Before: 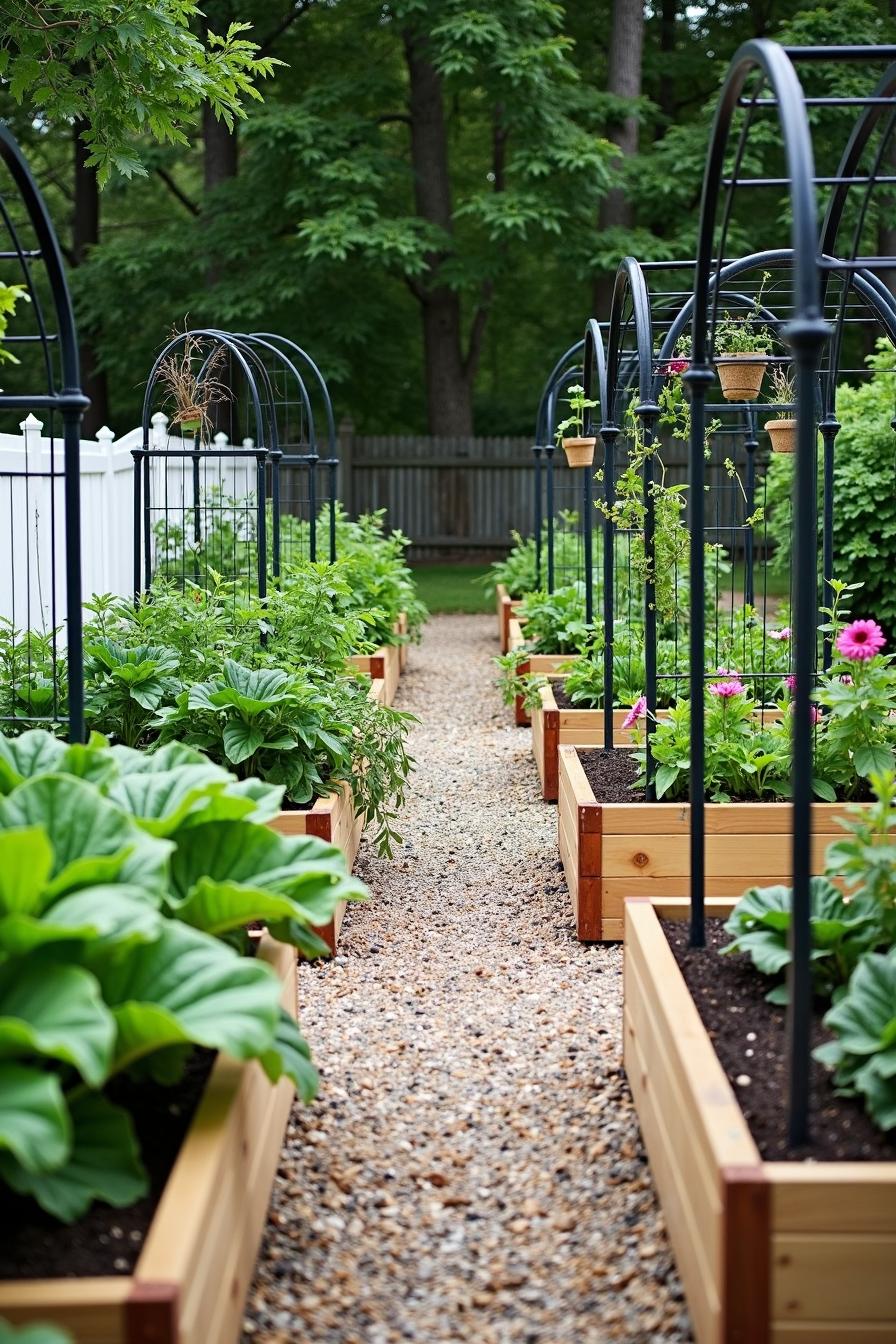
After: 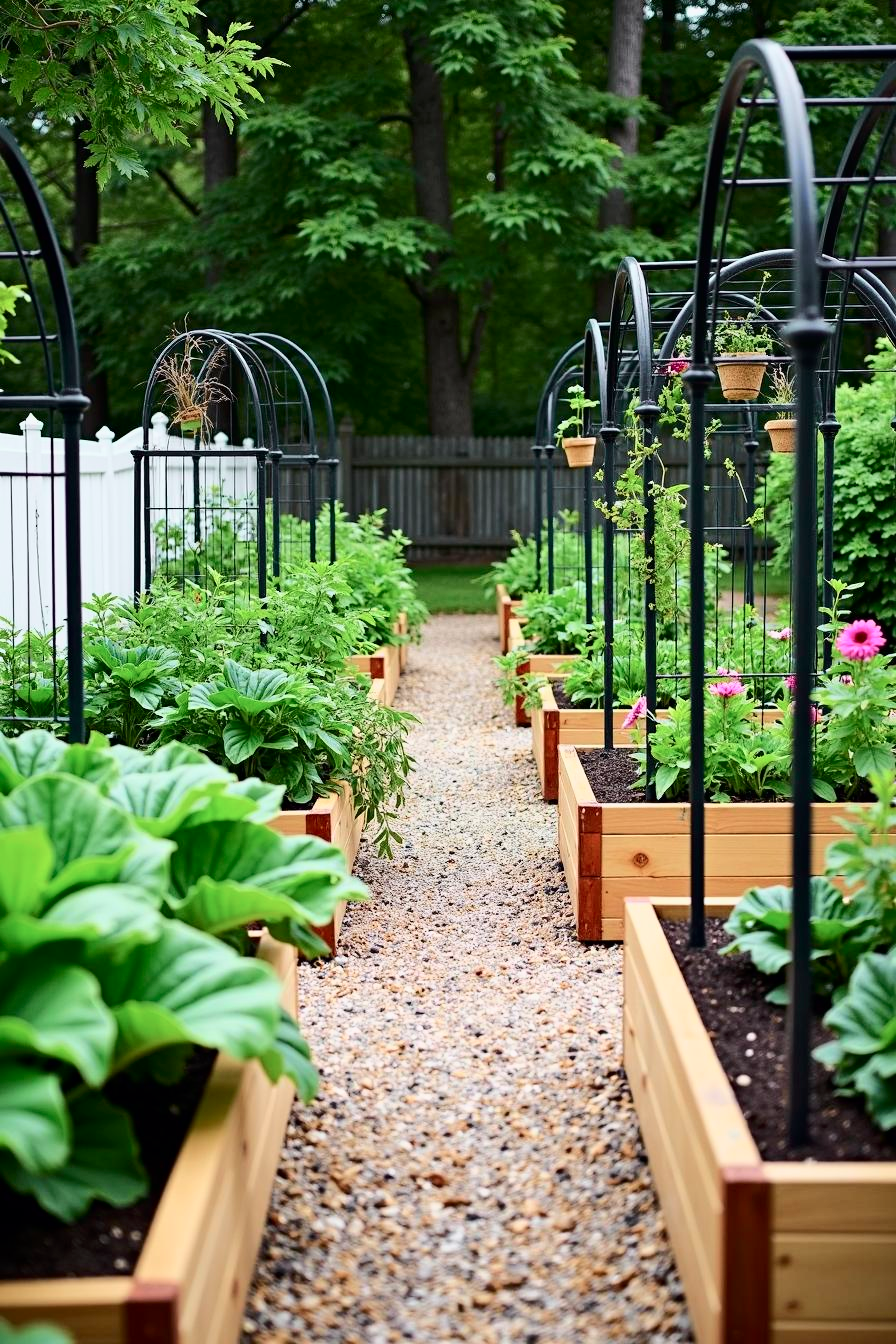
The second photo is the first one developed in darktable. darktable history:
tone curve: curves: ch0 [(0, 0) (0.035, 0.017) (0.131, 0.108) (0.279, 0.279) (0.476, 0.554) (0.617, 0.693) (0.704, 0.77) (0.801, 0.854) (0.895, 0.927) (1, 0.976)]; ch1 [(0, 0) (0.318, 0.278) (0.444, 0.427) (0.493, 0.493) (0.537, 0.547) (0.594, 0.616) (0.746, 0.764) (1, 1)]; ch2 [(0, 0) (0.316, 0.292) (0.381, 0.37) (0.423, 0.448) (0.476, 0.482) (0.502, 0.498) (0.529, 0.532) (0.583, 0.608) (0.639, 0.657) (0.7, 0.7) (0.861, 0.808) (1, 0.951)], color space Lab, independent channels, preserve colors none
